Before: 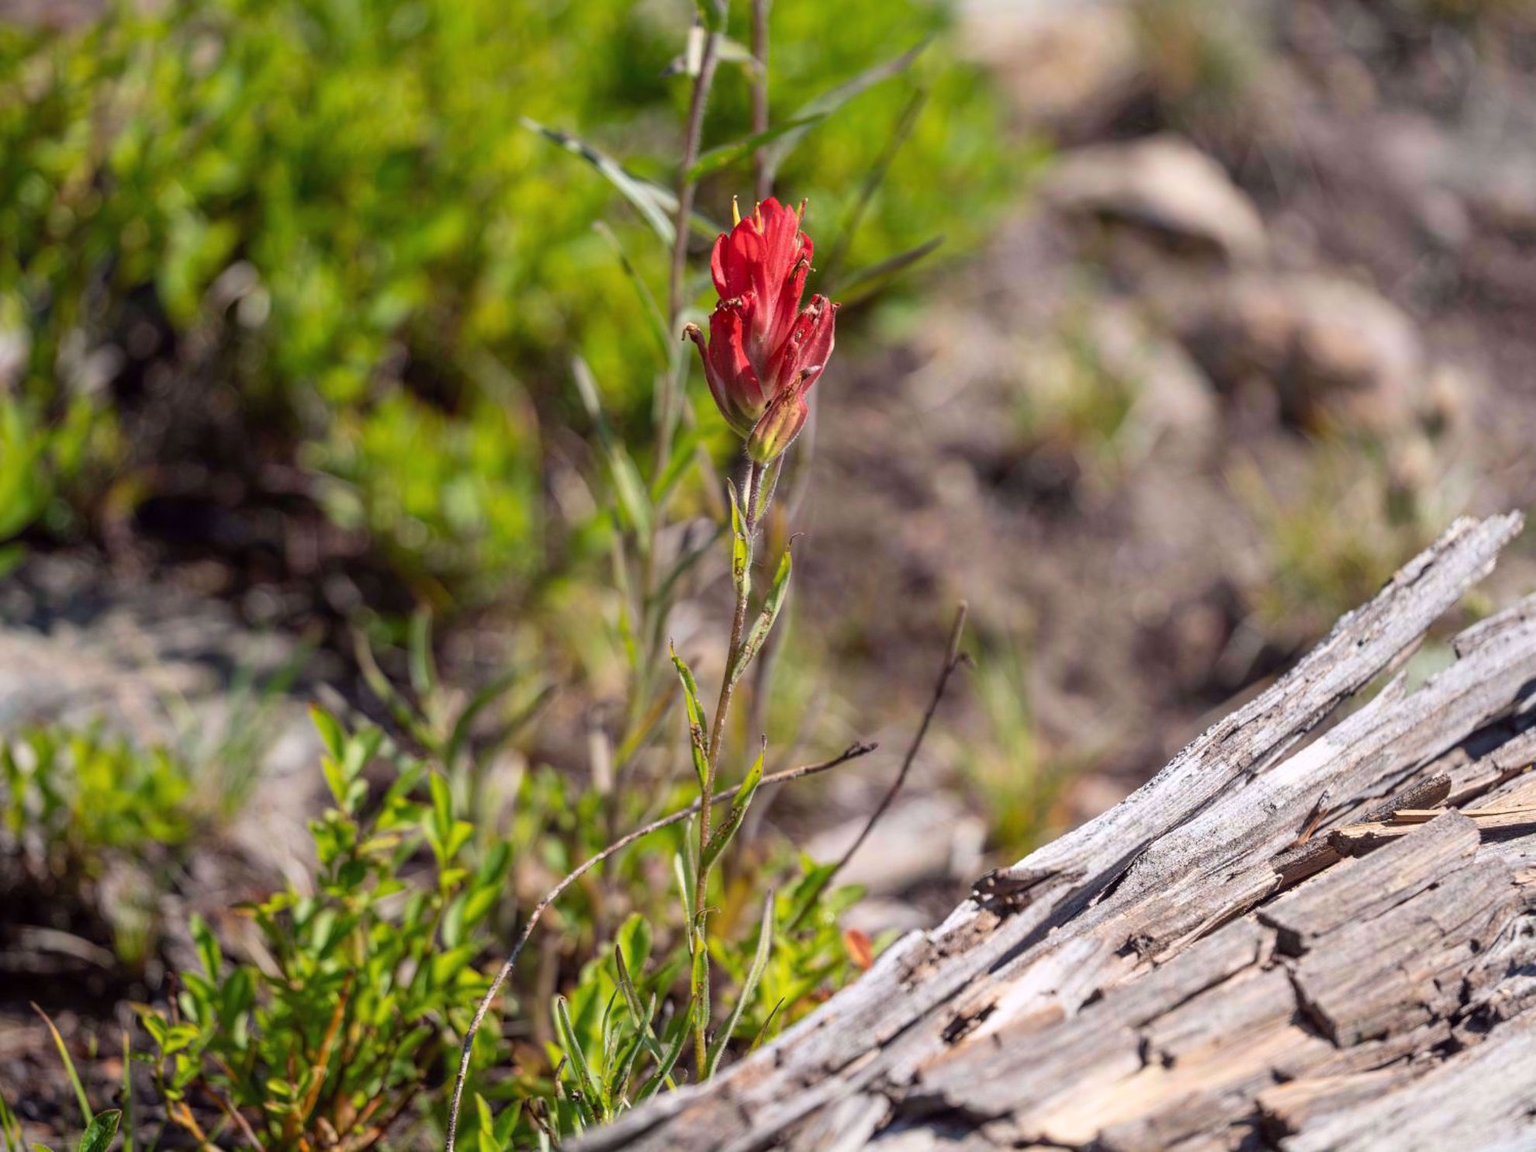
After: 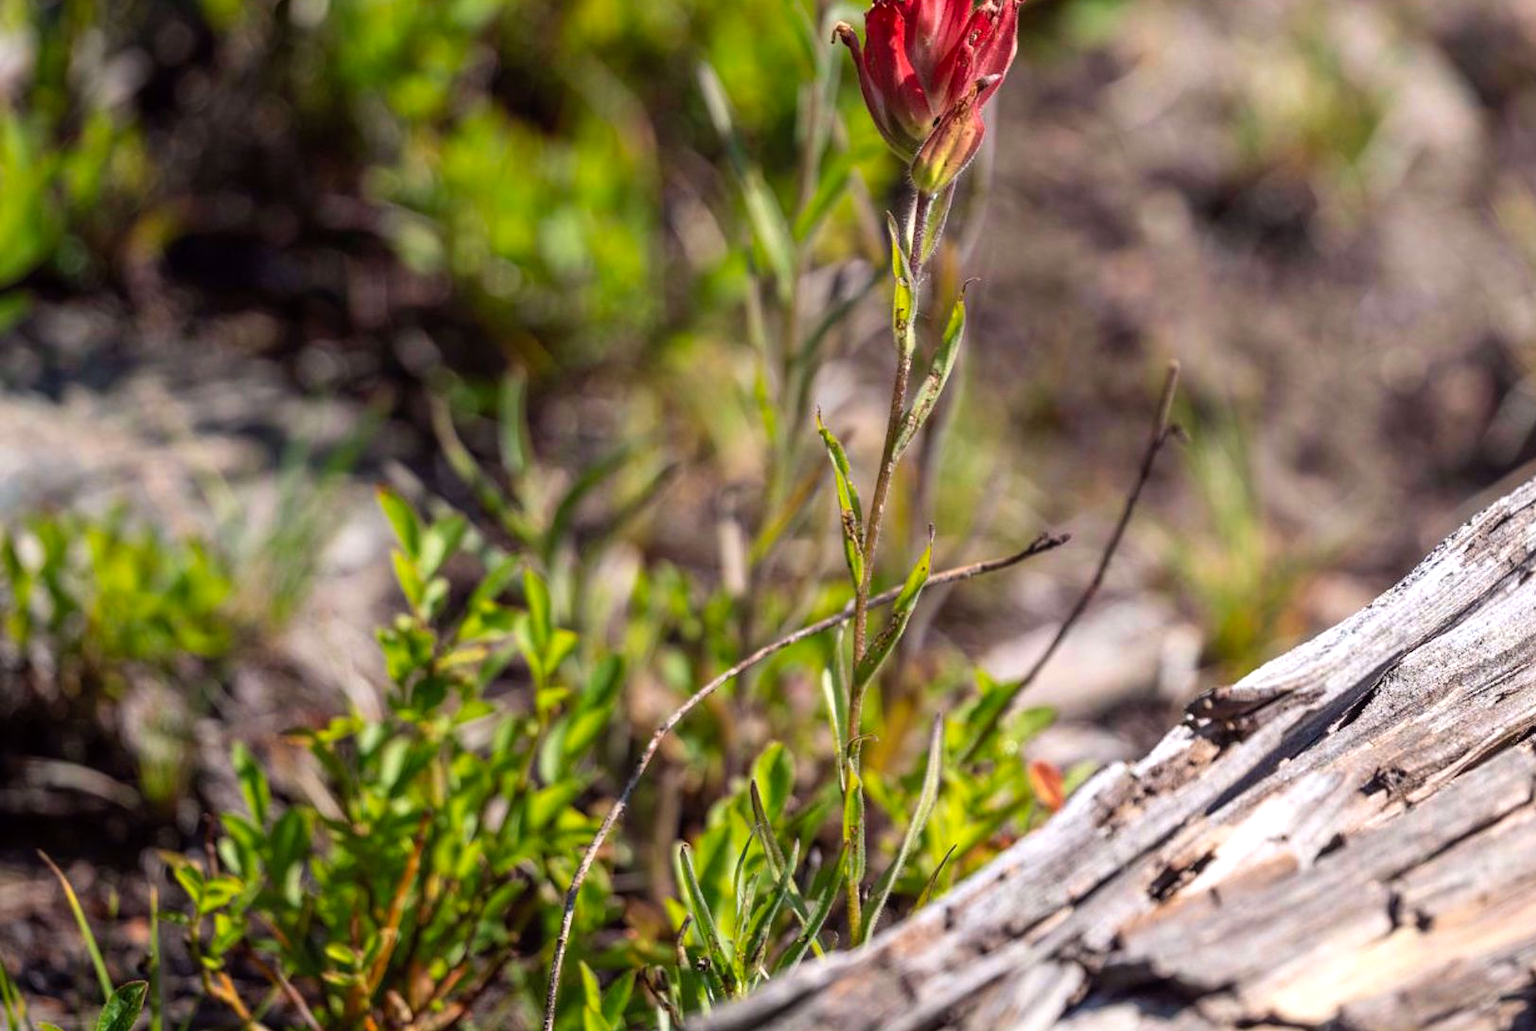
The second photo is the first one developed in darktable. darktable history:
color balance: contrast 10%
crop: top 26.531%, right 17.959%
